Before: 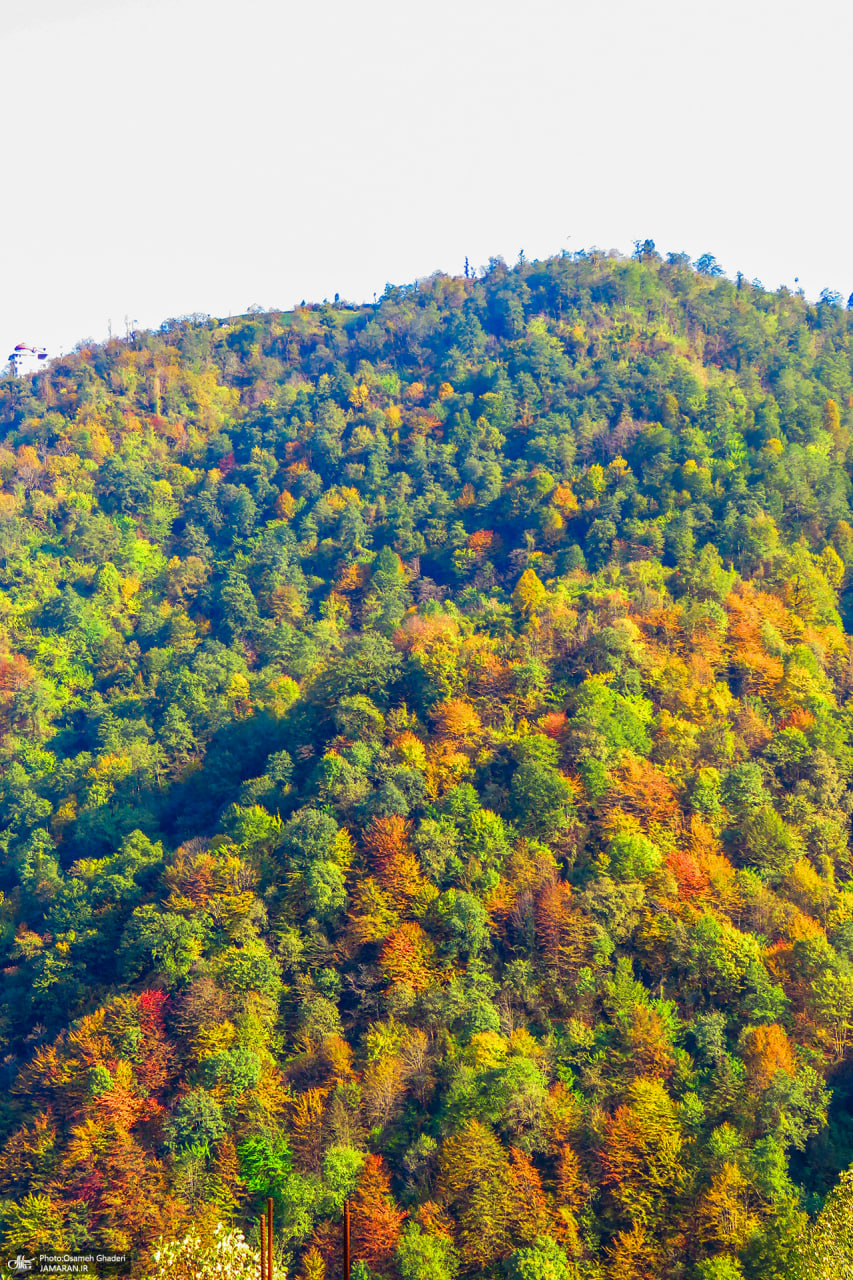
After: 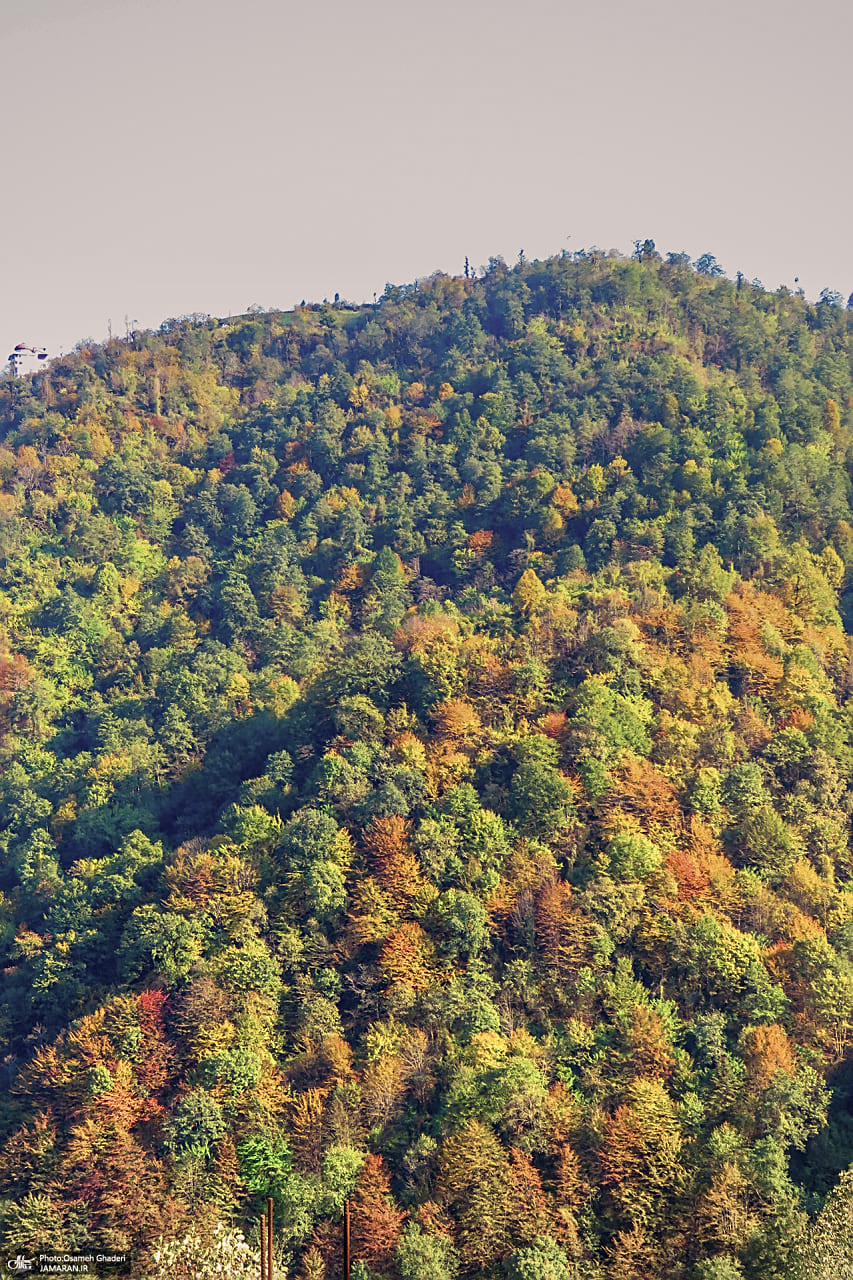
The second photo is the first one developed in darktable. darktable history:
rotate and perspective: automatic cropping off
color correction: highlights a* 5.59, highlights b* 5.24, saturation 0.68
sharpen: on, module defaults
graduated density: on, module defaults
white balance: emerald 1
vignetting: fall-off start 85%, fall-off radius 80%, brightness -0.182, saturation -0.3, width/height ratio 1.219, dithering 8-bit output, unbound false
